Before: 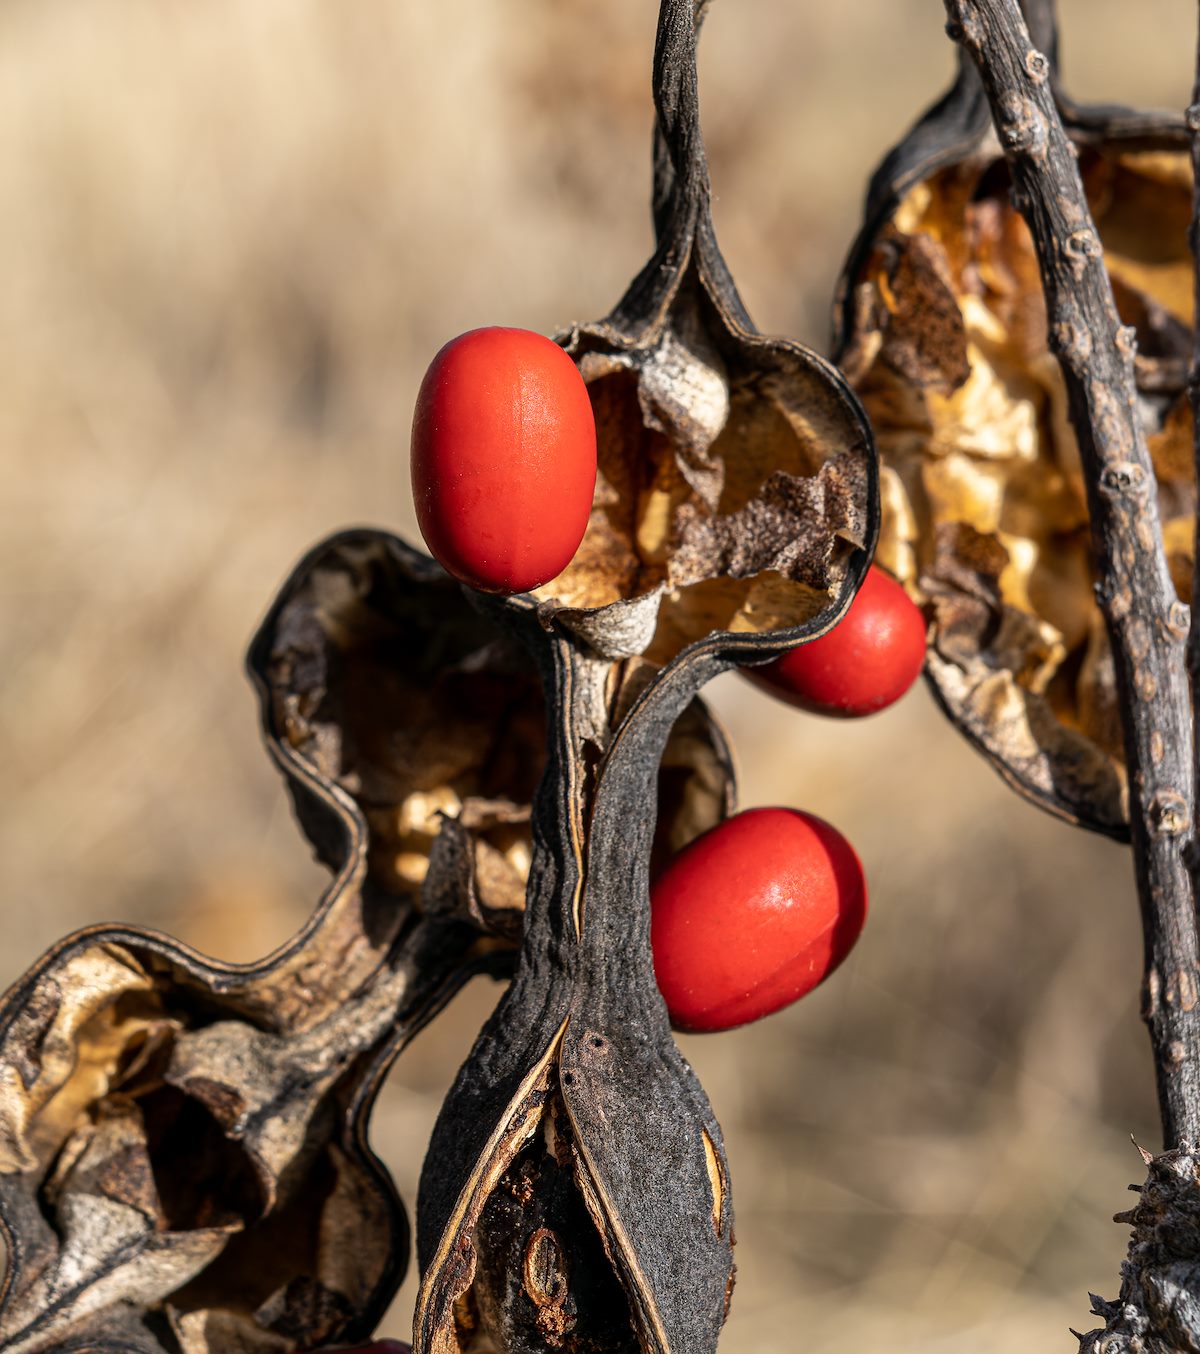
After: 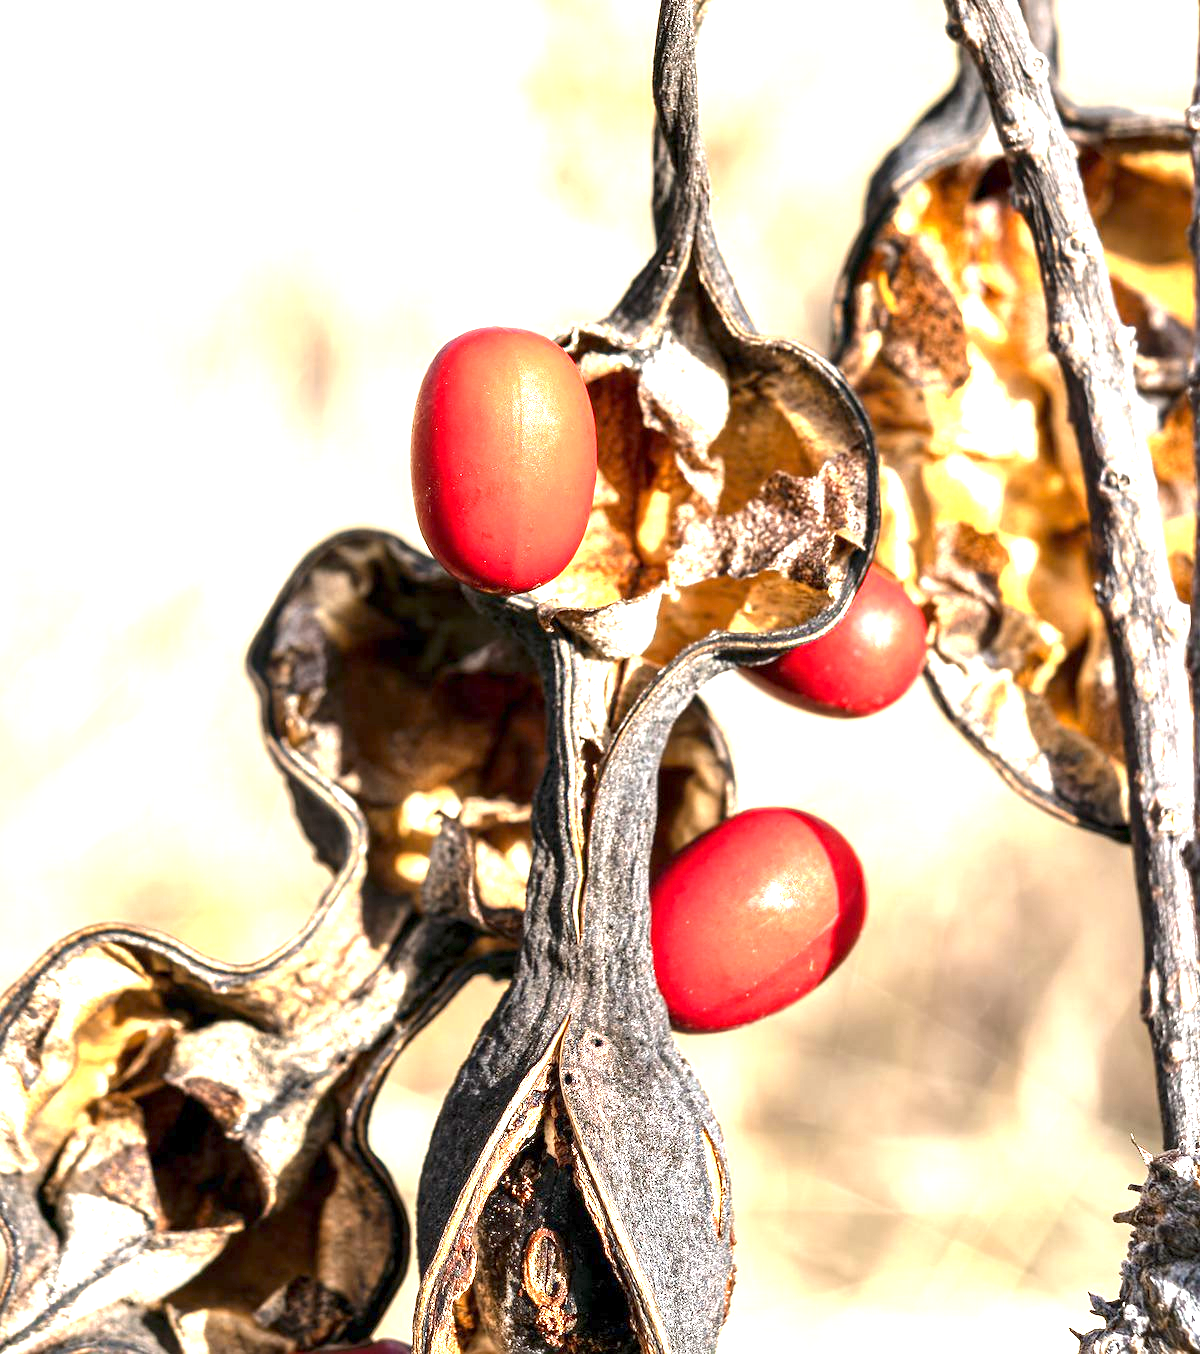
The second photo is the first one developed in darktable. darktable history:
exposure: exposure 2.241 EV, compensate exposure bias true, compensate highlight preservation false
